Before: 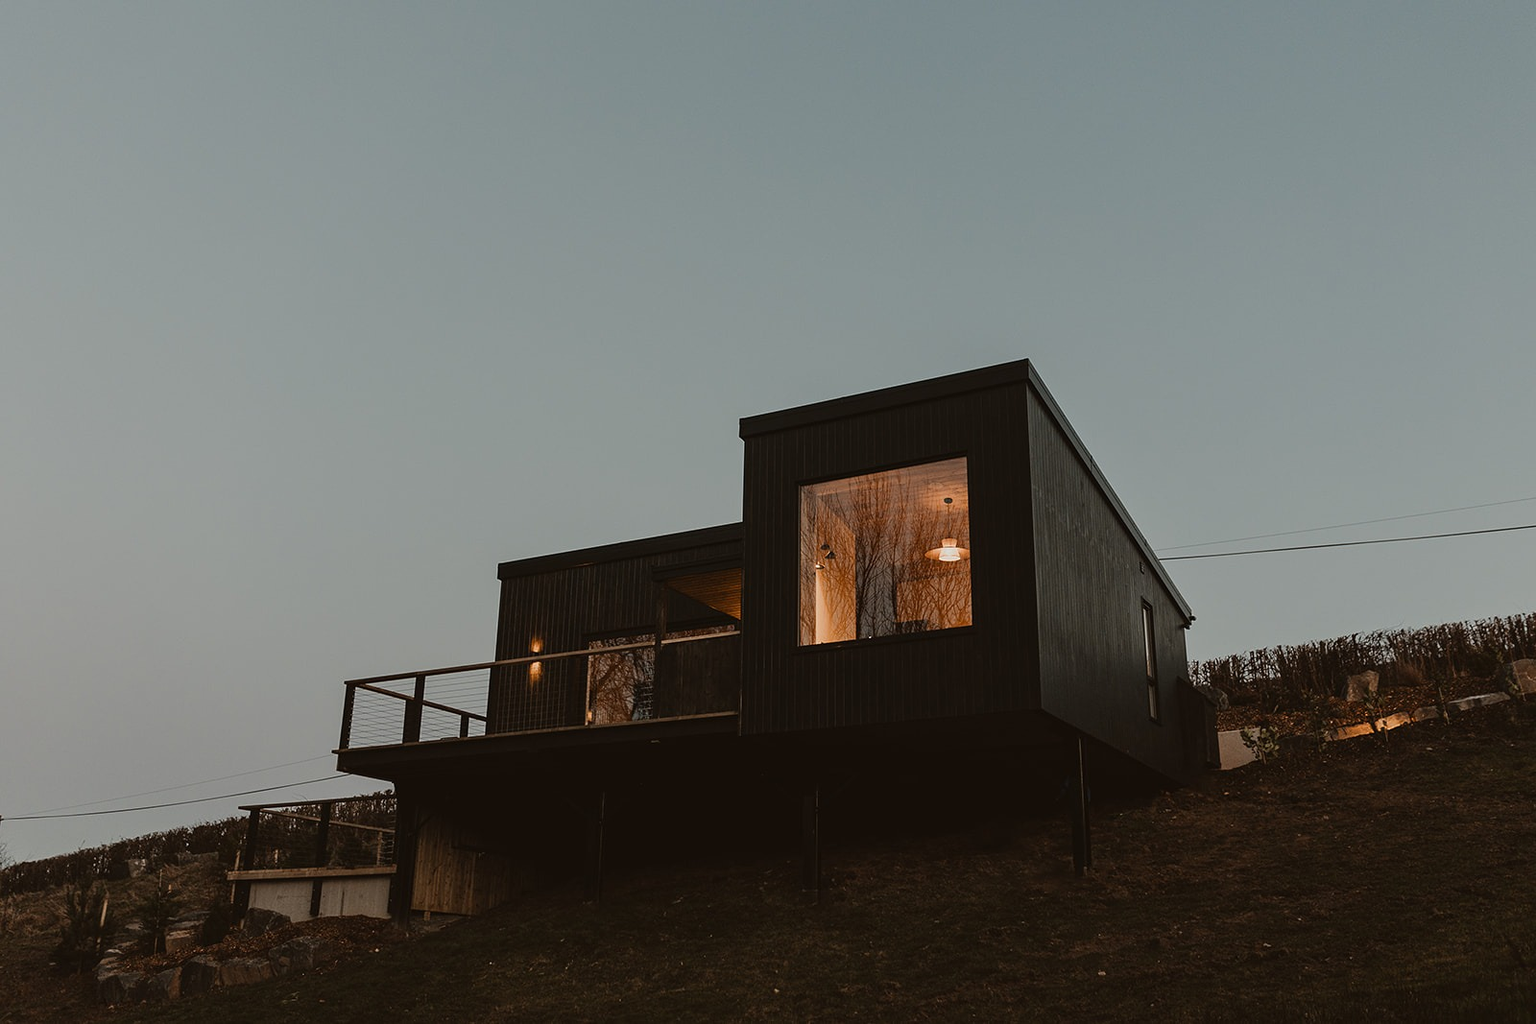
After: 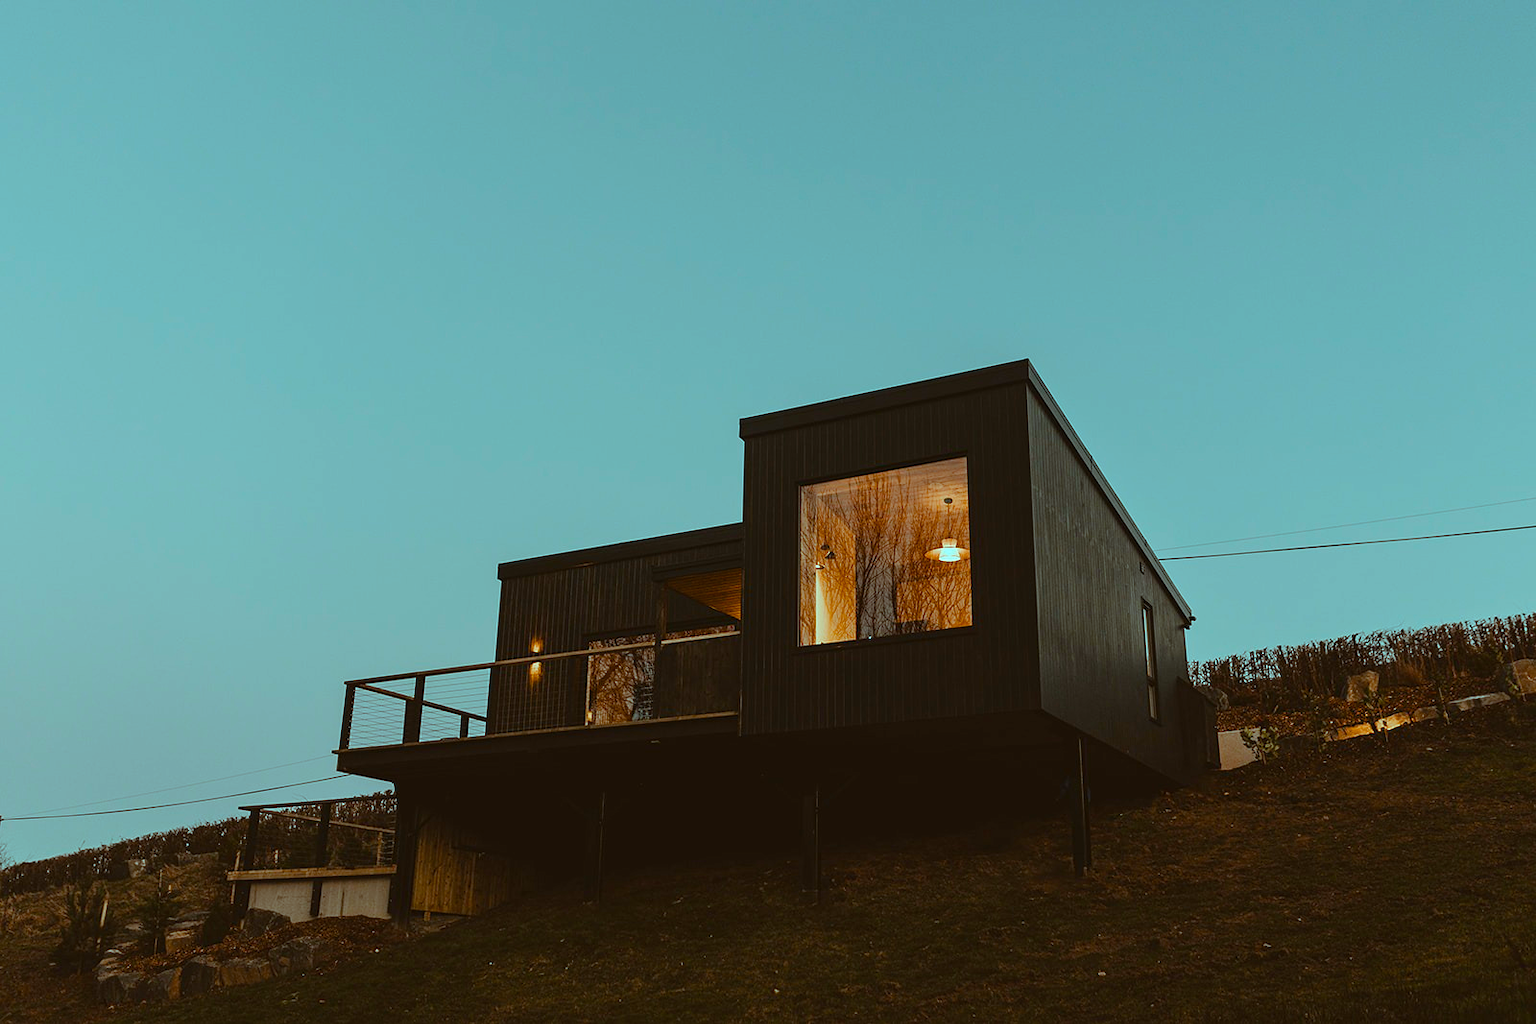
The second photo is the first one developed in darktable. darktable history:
color balance rgb: highlights gain › luminance -32.83%, highlights gain › chroma 5.684%, highlights gain › hue 214.06°, perceptual saturation grading › global saturation 25.755%, perceptual saturation grading › highlights -28.613%, perceptual saturation grading › shadows 32.944%, perceptual brilliance grading › global brilliance 24.448%, global vibrance 9.71%
